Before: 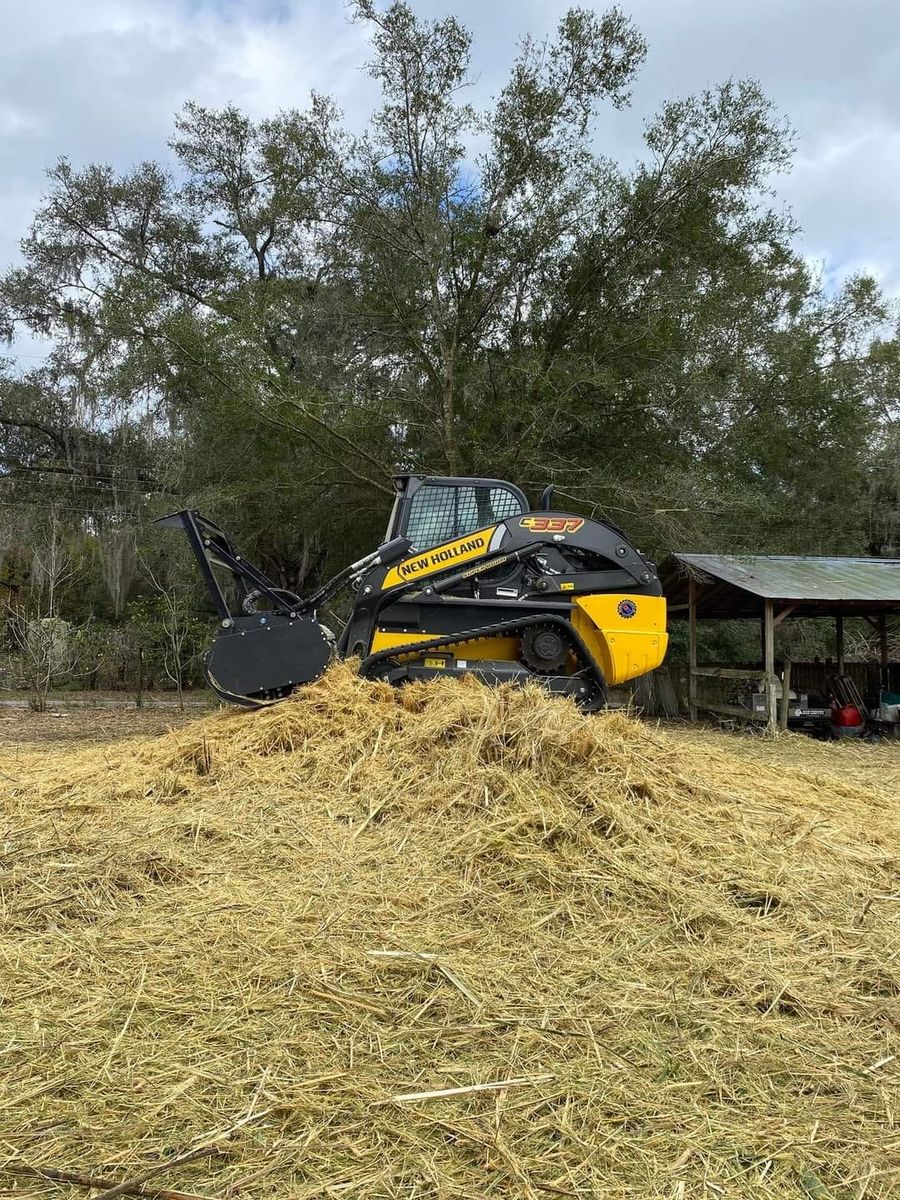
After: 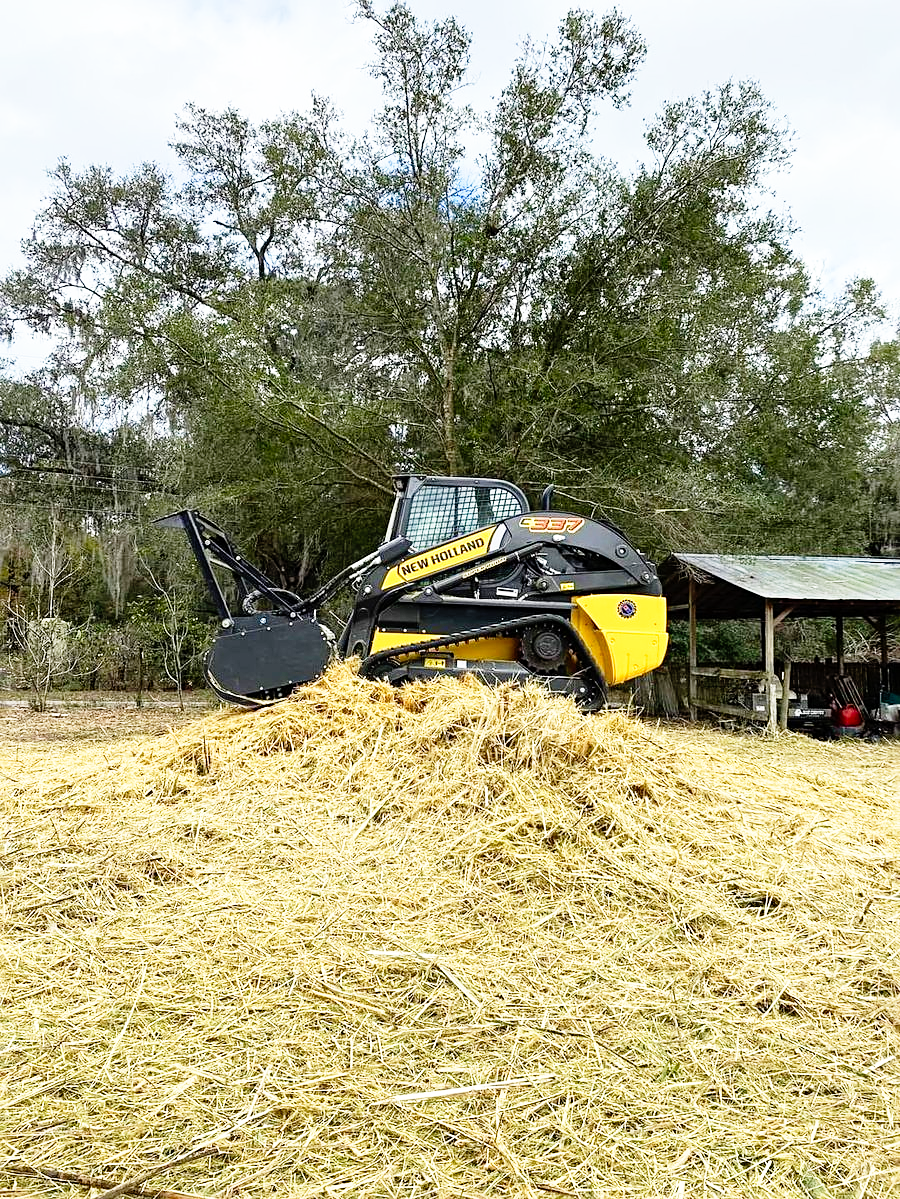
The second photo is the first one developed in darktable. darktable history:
sharpen: radius 2.529, amount 0.323
base curve: curves: ch0 [(0, 0) (0.012, 0.01) (0.073, 0.168) (0.31, 0.711) (0.645, 0.957) (1, 1)], preserve colors none
crop: bottom 0.071%
color balance: contrast -0.5%
